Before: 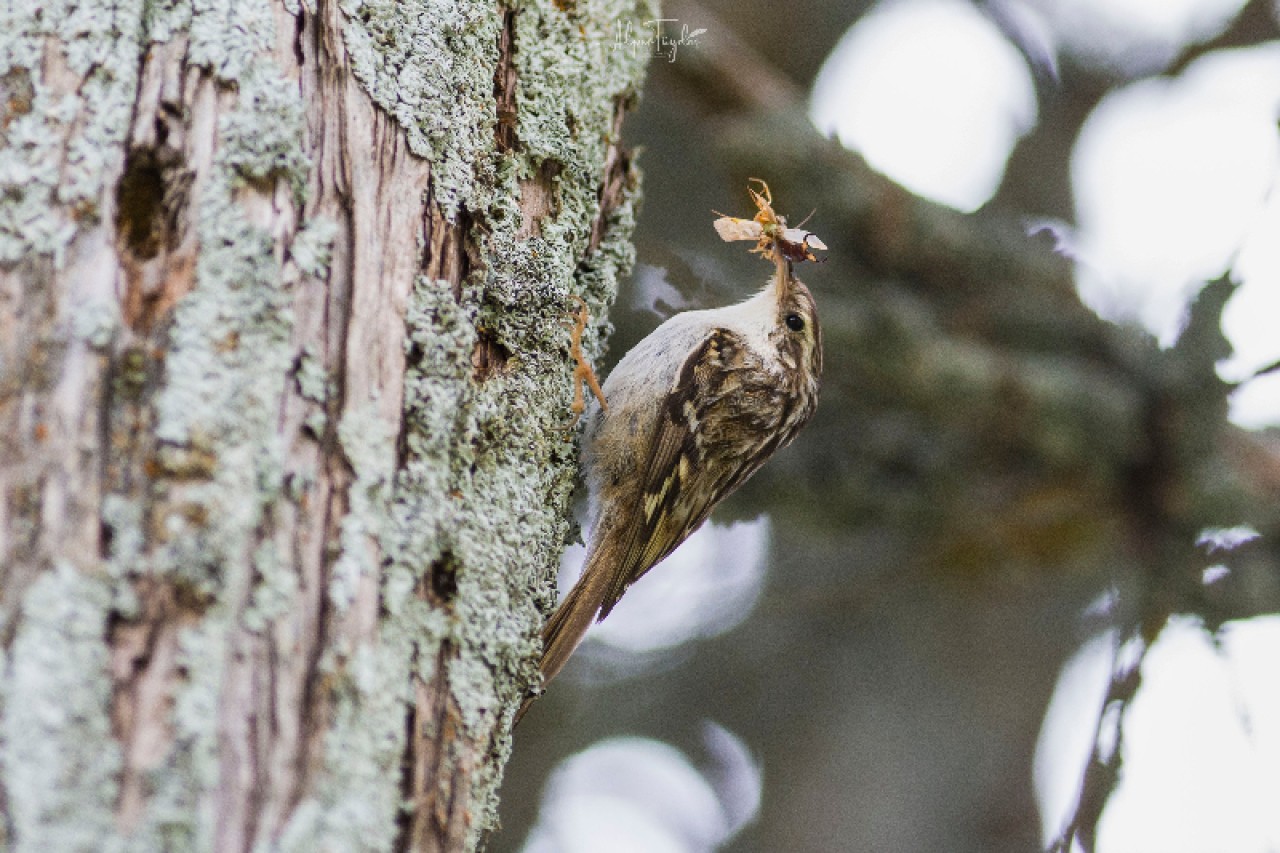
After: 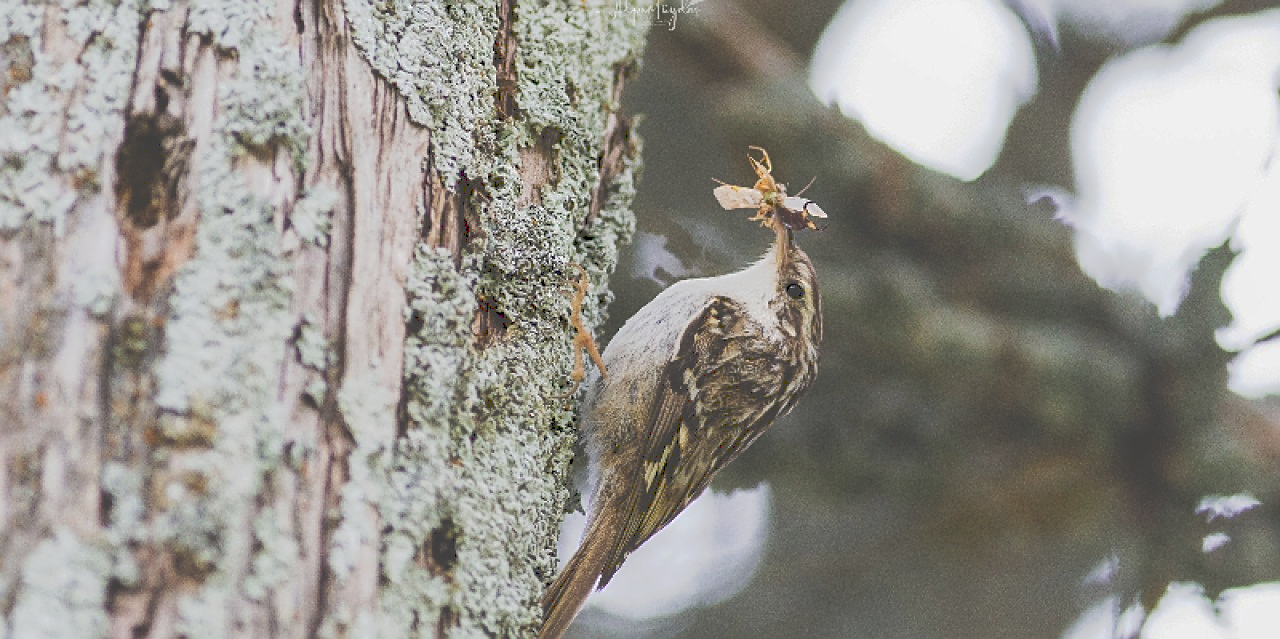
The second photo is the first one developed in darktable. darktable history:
tone curve: curves: ch0 [(0, 0) (0.003, 0.264) (0.011, 0.264) (0.025, 0.265) (0.044, 0.269) (0.069, 0.273) (0.1, 0.28) (0.136, 0.292) (0.177, 0.309) (0.224, 0.336) (0.277, 0.371) (0.335, 0.412) (0.399, 0.469) (0.468, 0.533) (0.543, 0.595) (0.623, 0.66) (0.709, 0.73) (0.801, 0.8) (0.898, 0.854) (1, 1)], preserve colors none
crop: top 3.857%, bottom 21.132%
sharpen: on, module defaults
